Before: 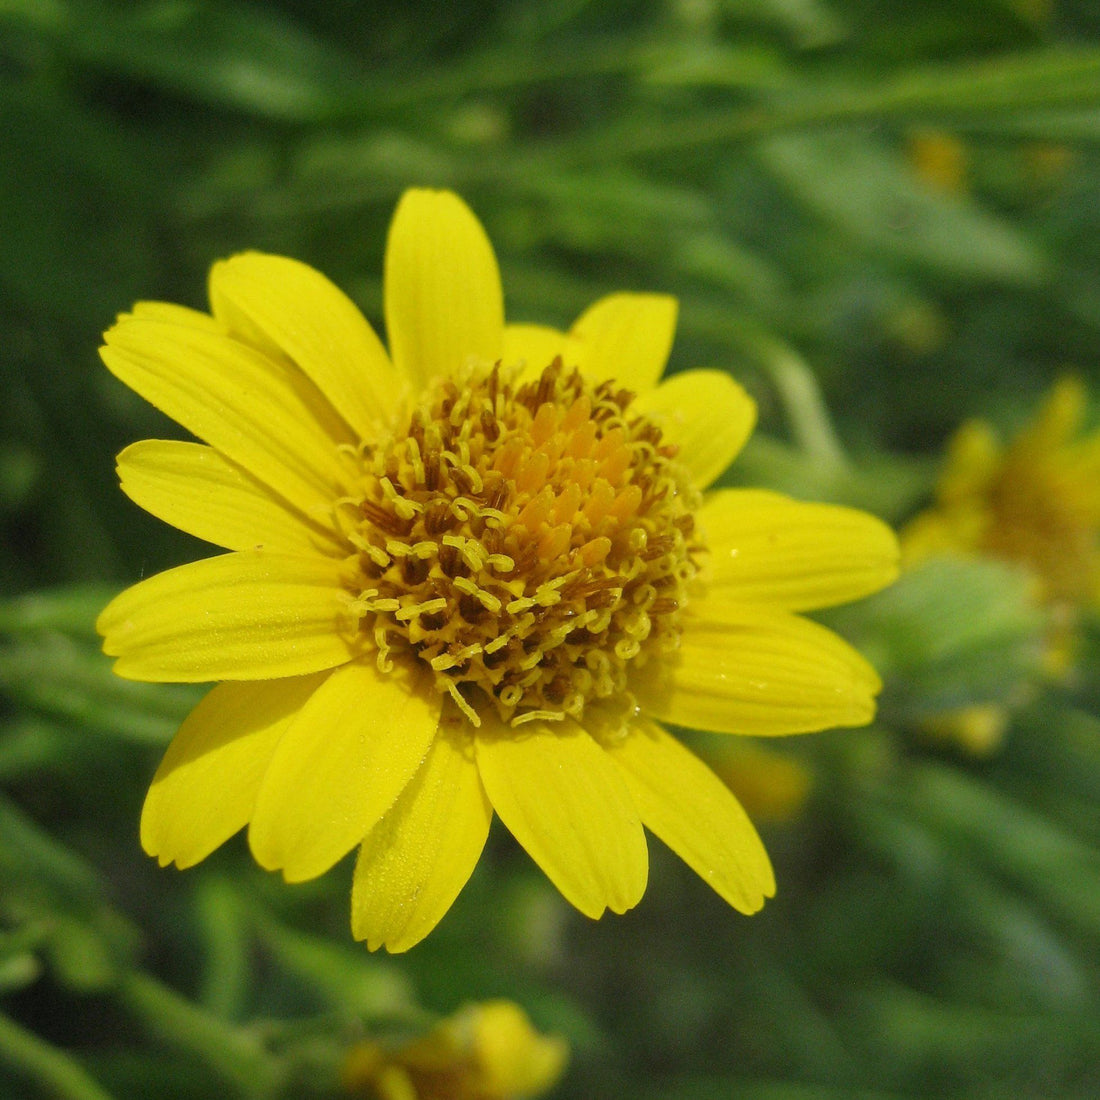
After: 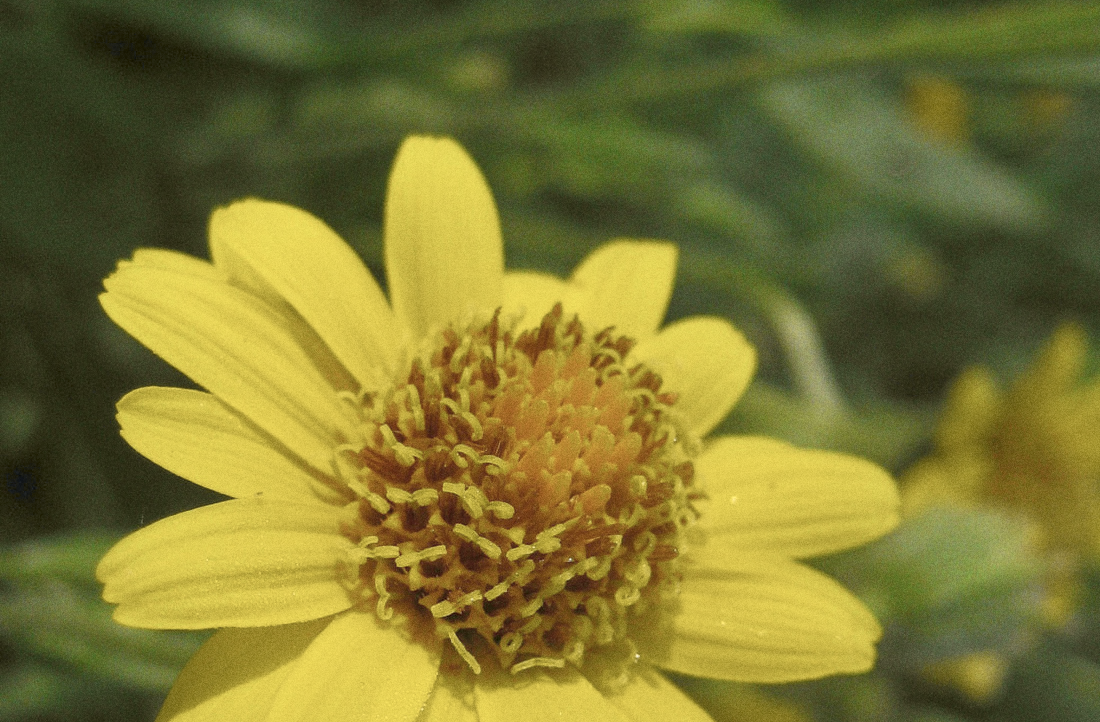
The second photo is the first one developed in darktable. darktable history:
color calibration: illuminant as shot in camera, x 0.369, y 0.376, temperature 4328.46 K, gamut compression 3
grain: coarseness 0.47 ISO
tone curve: curves: ch0 [(0, 0) (0.15, 0.17) (0.452, 0.437) (0.611, 0.588) (0.751, 0.749) (1, 1)]; ch1 [(0, 0) (0.325, 0.327) (0.412, 0.45) (0.453, 0.484) (0.5, 0.501) (0.541, 0.55) (0.617, 0.612) (0.695, 0.697) (1, 1)]; ch2 [(0, 0) (0.386, 0.397) (0.452, 0.459) (0.505, 0.498) (0.524, 0.547) (0.574, 0.566) (0.633, 0.641) (1, 1)], color space Lab, independent channels, preserve colors none
crop and rotate: top 4.848%, bottom 29.503%
